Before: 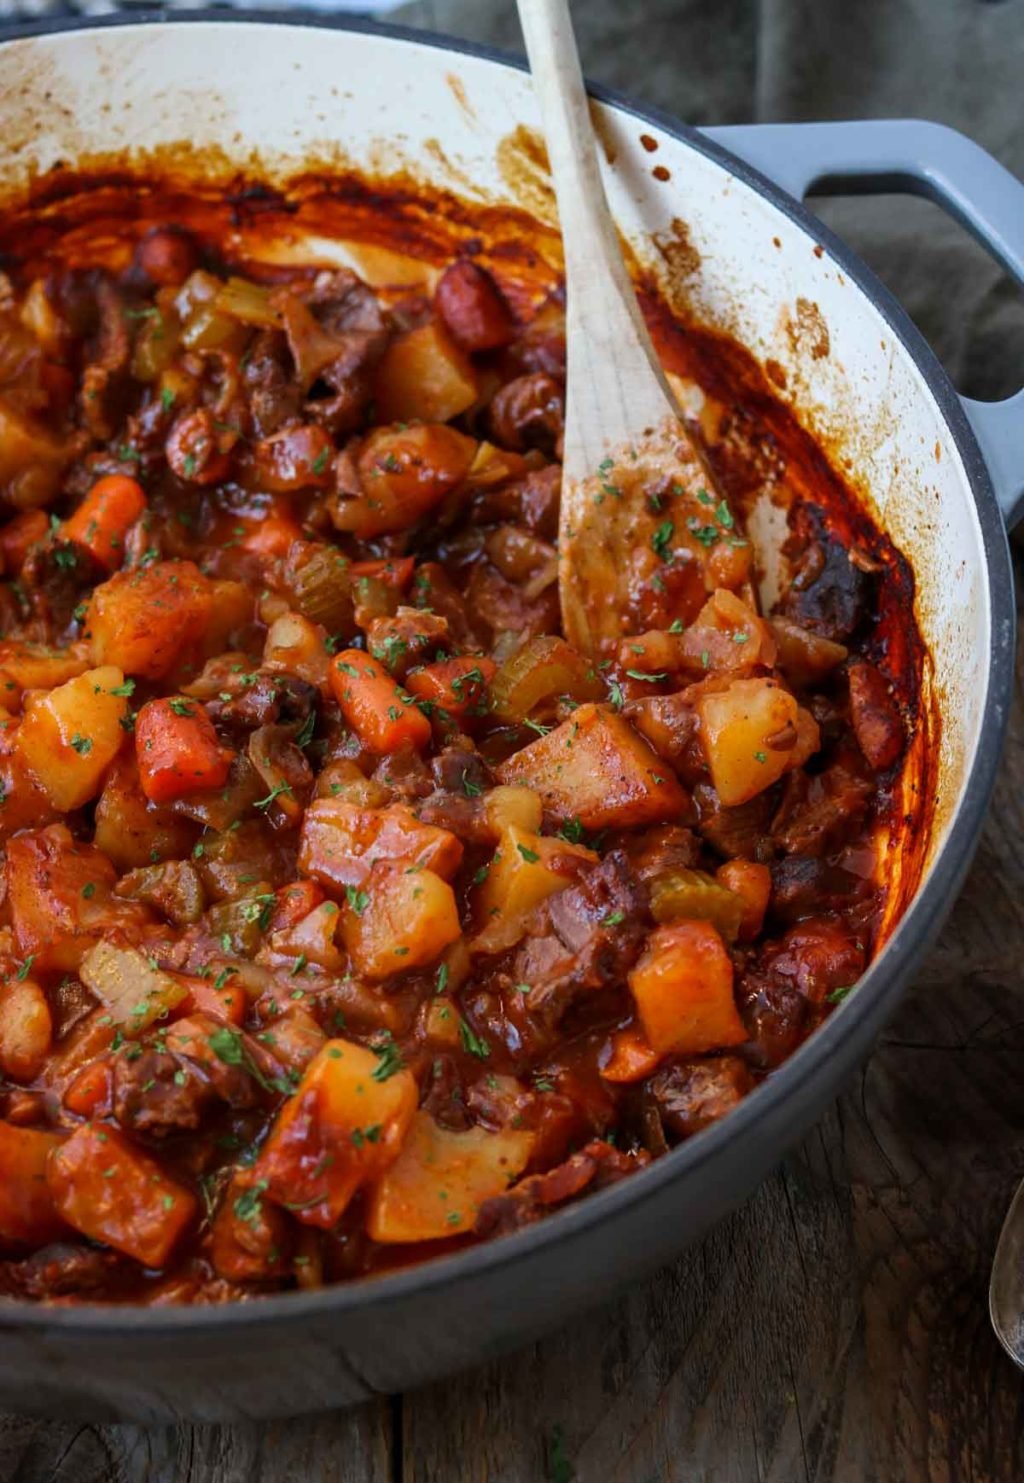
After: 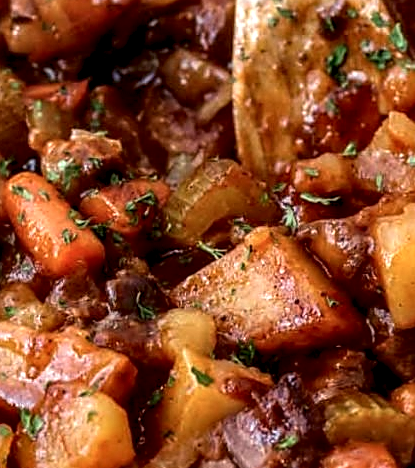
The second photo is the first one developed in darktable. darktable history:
crop: left 31.839%, top 32.219%, right 27.597%, bottom 36.213%
local contrast: detail 203%
contrast equalizer: y [[0.6 ×6], [0.55 ×6], [0 ×6], [0 ×6], [0 ×6]], mix -0.284
sharpen: on, module defaults
